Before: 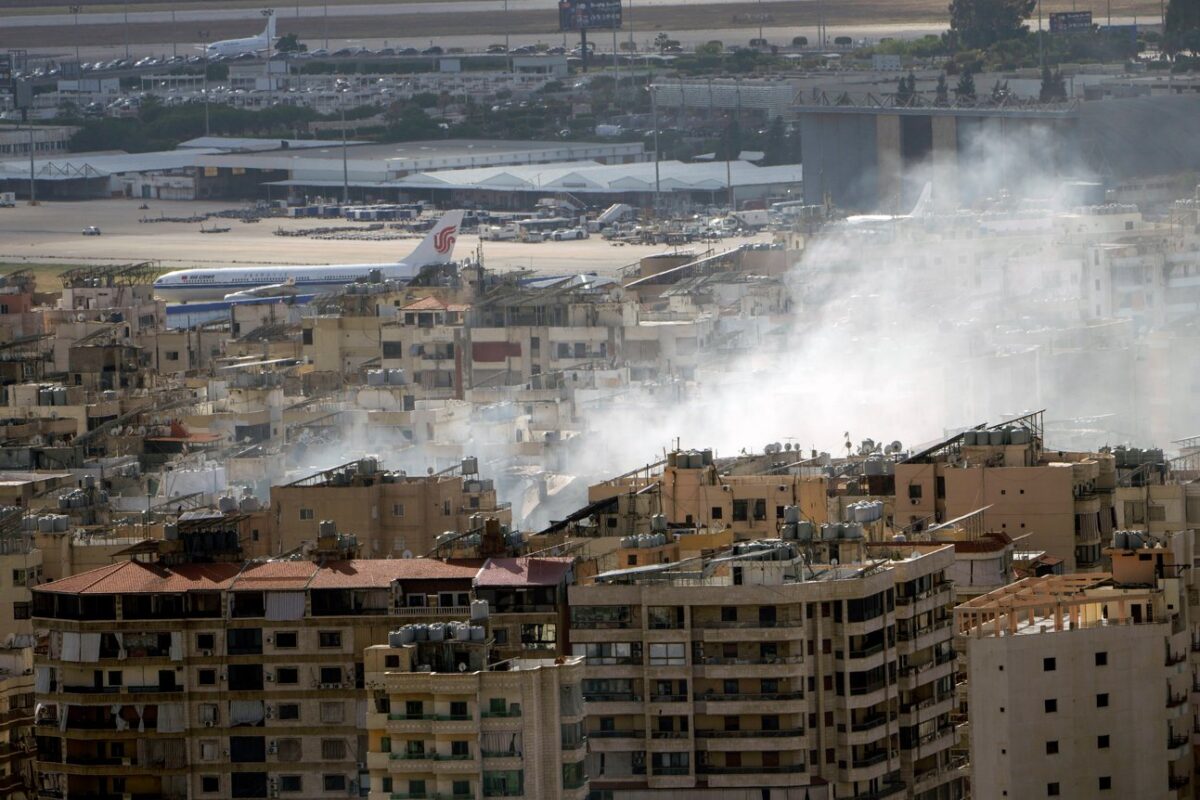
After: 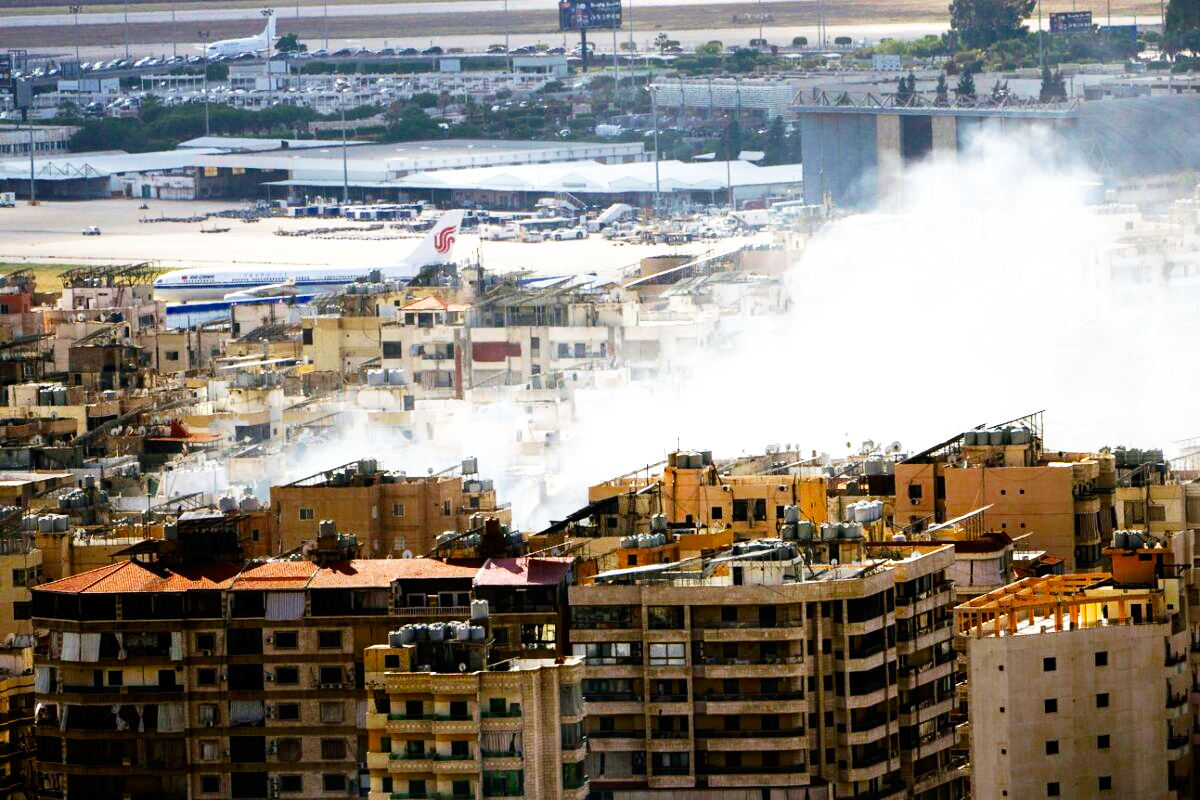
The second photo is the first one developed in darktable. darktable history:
base curve: curves: ch0 [(0, 0) (0.007, 0.004) (0.027, 0.03) (0.046, 0.07) (0.207, 0.54) (0.442, 0.872) (0.673, 0.972) (1, 1)], preserve colors none
color balance rgb: perceptual saturation grading › global saturation 30.37%, perceptual brilliance grading › highlights 11.311%, global vibrance 9.68%, contrast 15.42%, saturation formula JzAzBz (2021)
color calibration: illuminant same as pipeline (D50), adaptation XYZ, x 0.347, y 0.358, temperature 5003.69 K
